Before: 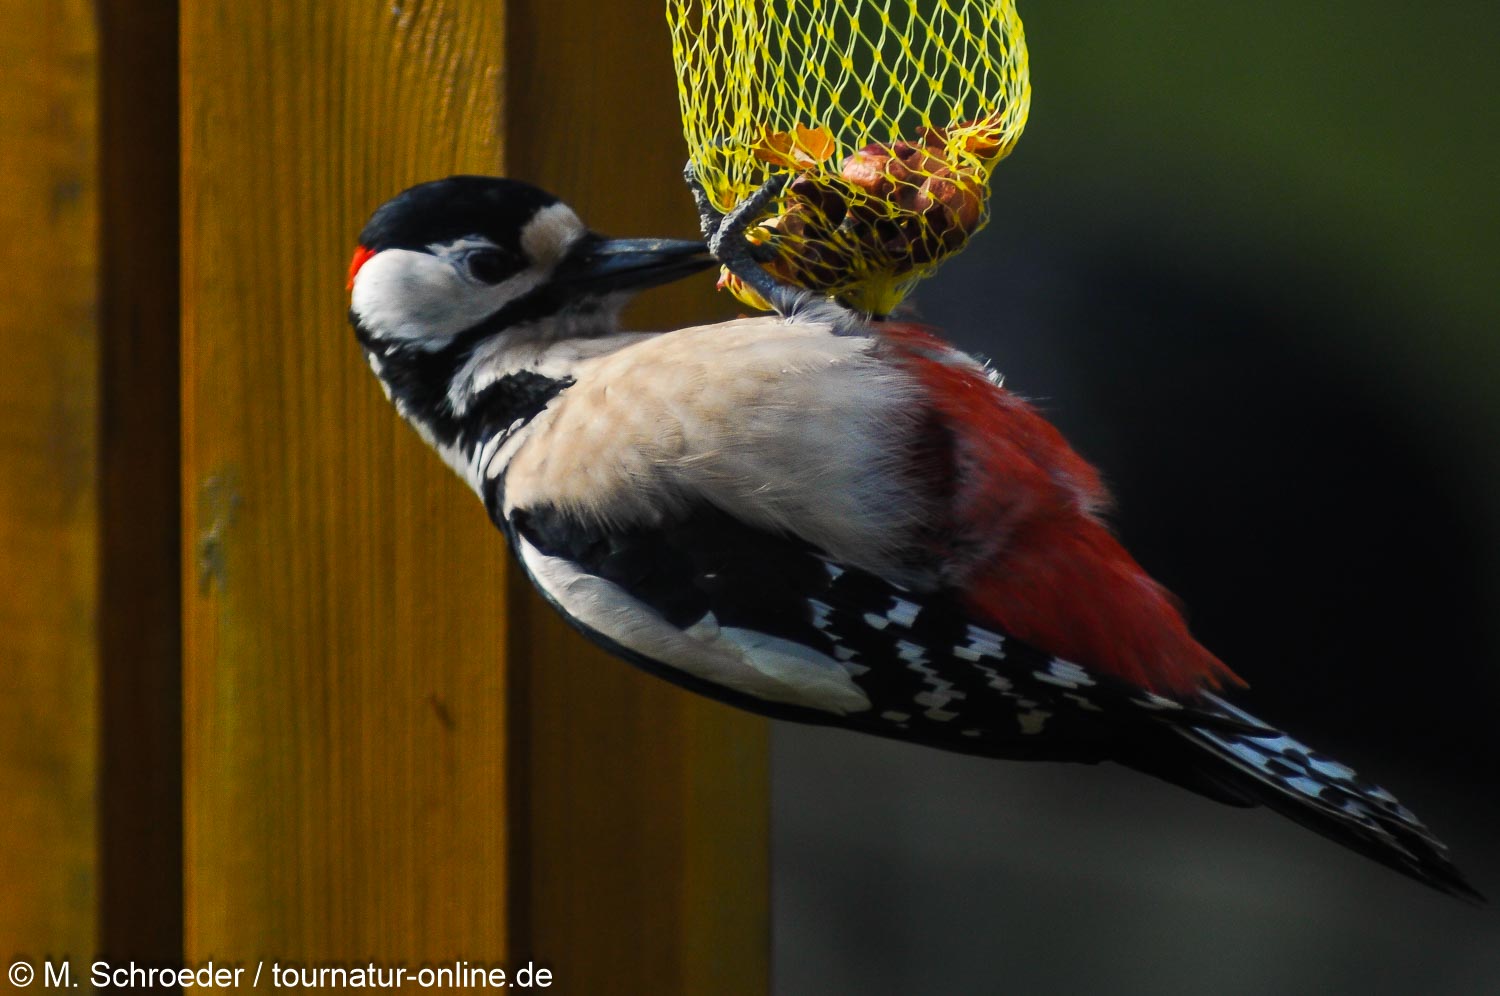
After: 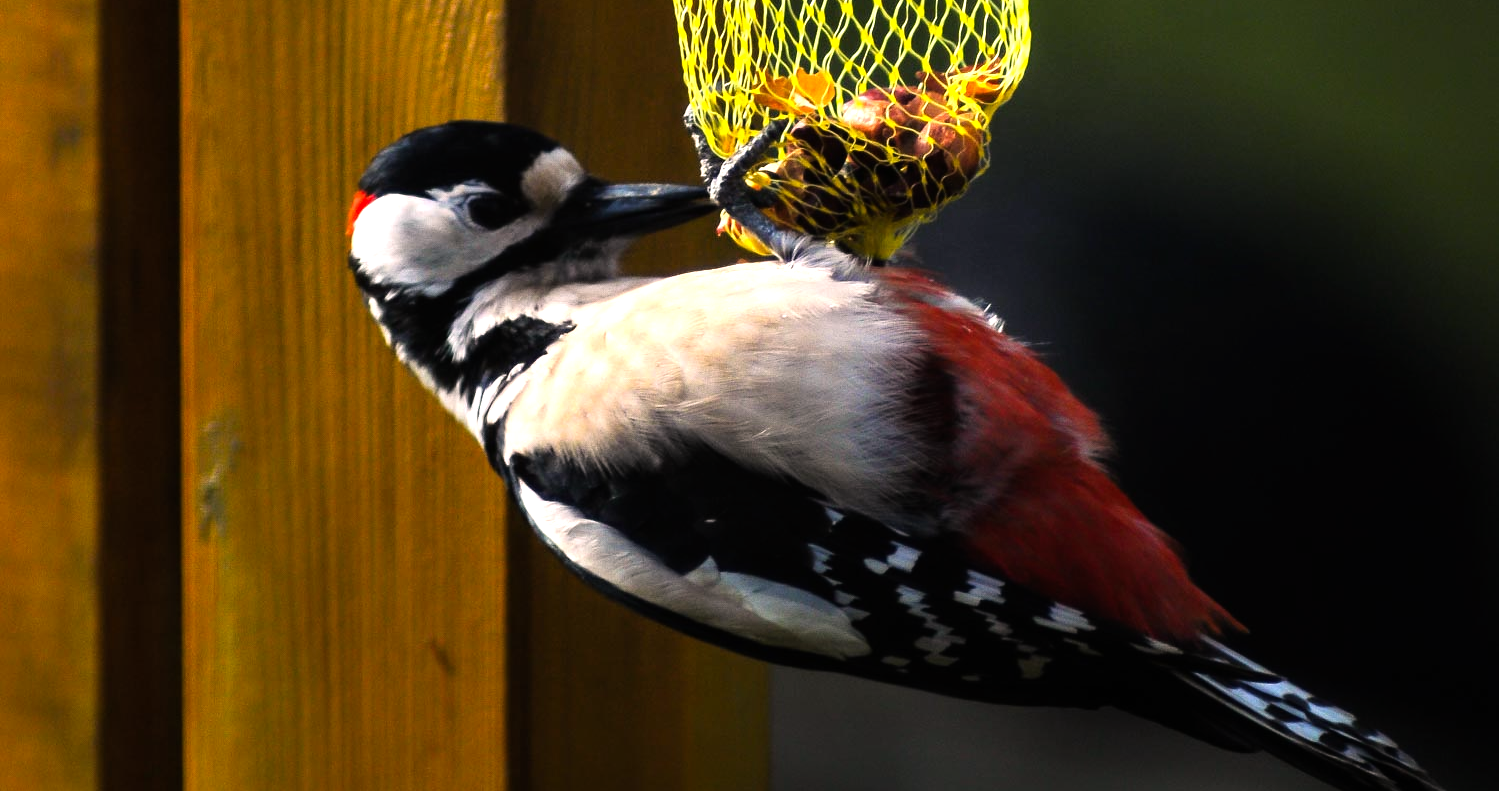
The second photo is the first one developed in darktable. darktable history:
color correction: highlights a* 7.14, highlights b* 3.96
tone equalizer: -8 EV -1.08 EV, -7 EV -0.977 EV, -6 EV -0.853 EV, -5 EV -0.549 EV, -3 EV 0.595 EV, -2 EV 0.87 EV, -1 EV 0.997 EV, +0 EV 1.06 EV
crop and rotate: top 5.655%, bottom 14.893%
